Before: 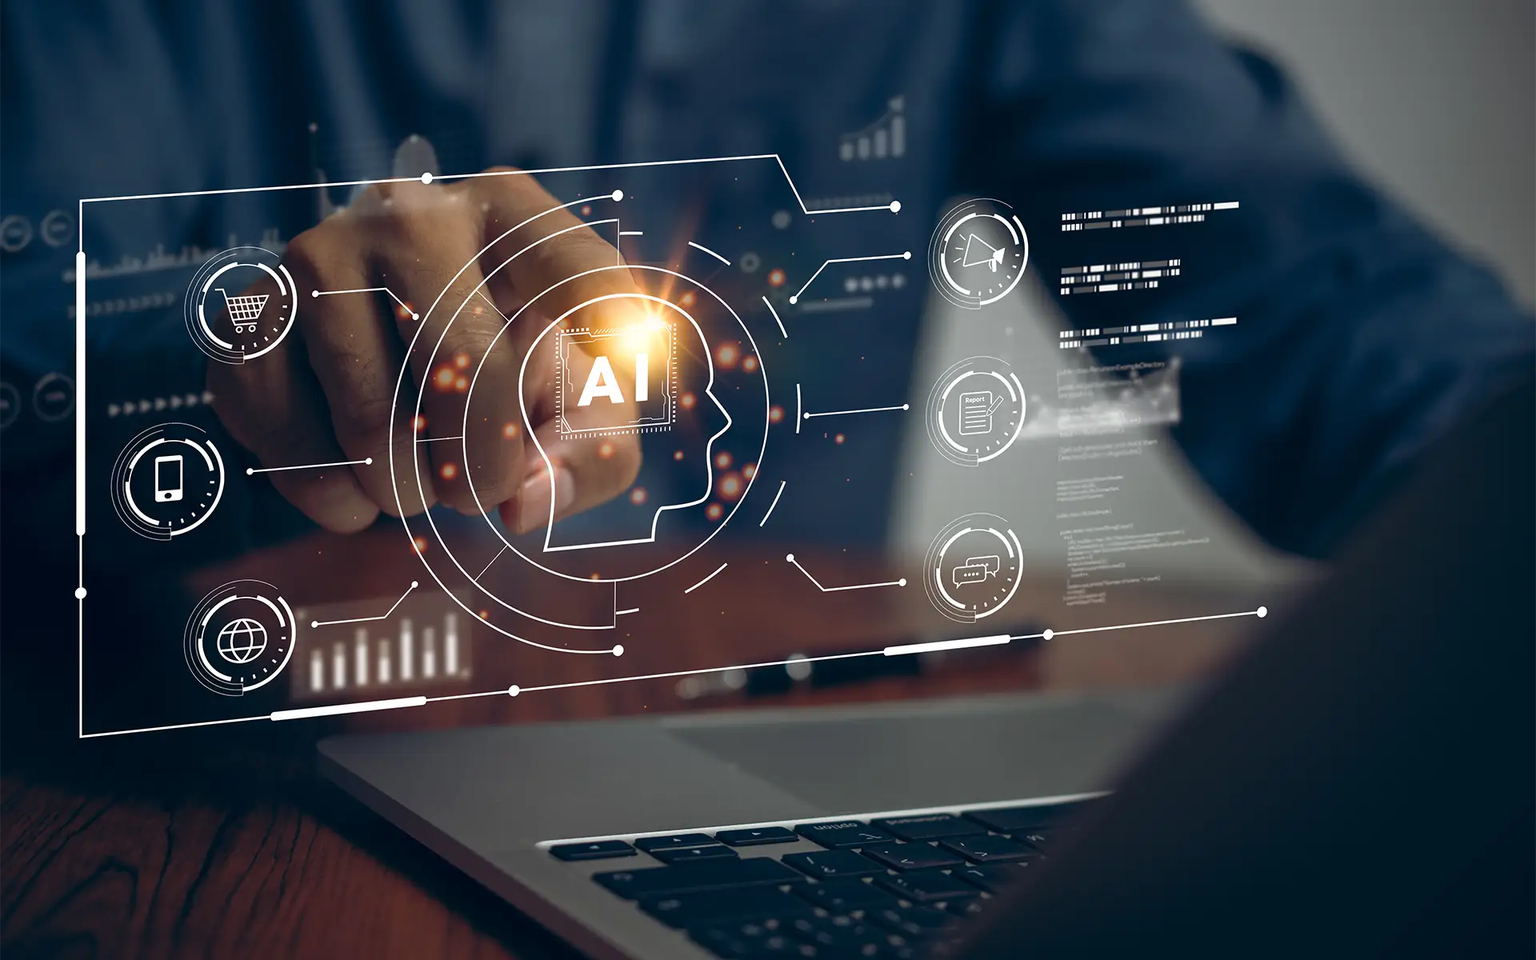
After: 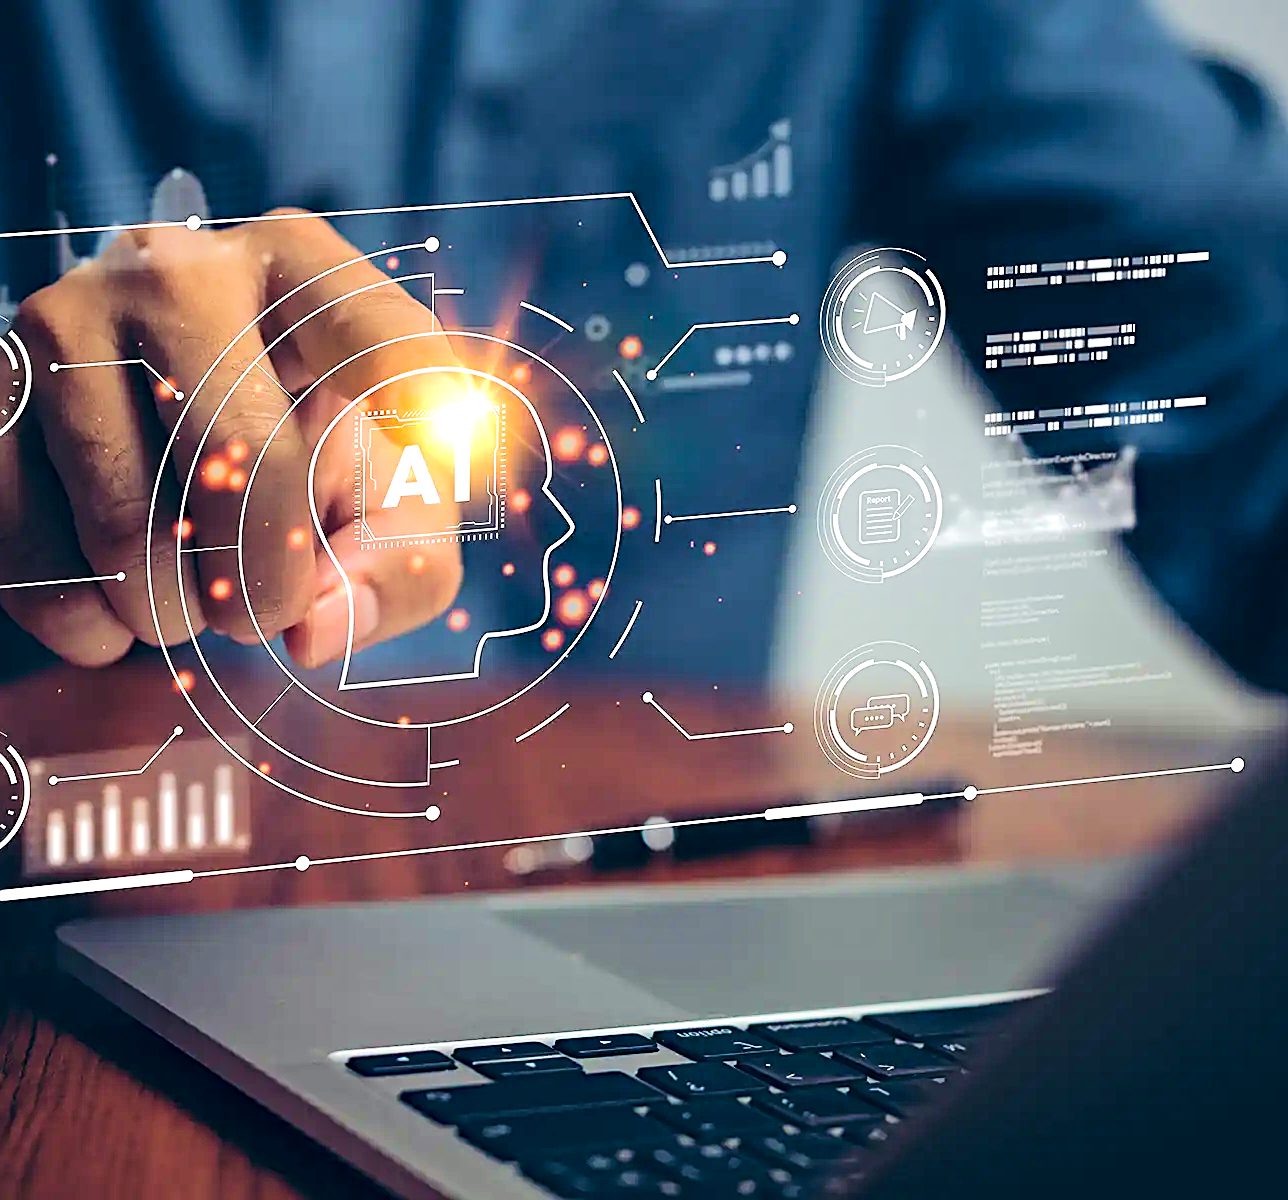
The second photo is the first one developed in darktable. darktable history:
crop and rotate: left 17.749%, right 15.146%
velvia: on, module defaults
sharpen: on, module defaults
tone equalizer: -7 EV 0.146 EV, -6 EV 0.58 EV, -5 EV 1.12 EV, -4 EV 1.34 EV, -3 EV 1.17 EV, -2 EV 0.6 EV, -1 EV 0.15 EV, edges refinement/feathering 500, mask exposure compensation -1.57 EV, preserve details no
exposure: black level correction 0.001, exposure 0.5 EV, compensate highlight preservation false
haze removal: compatibility mode true, adaptive false
